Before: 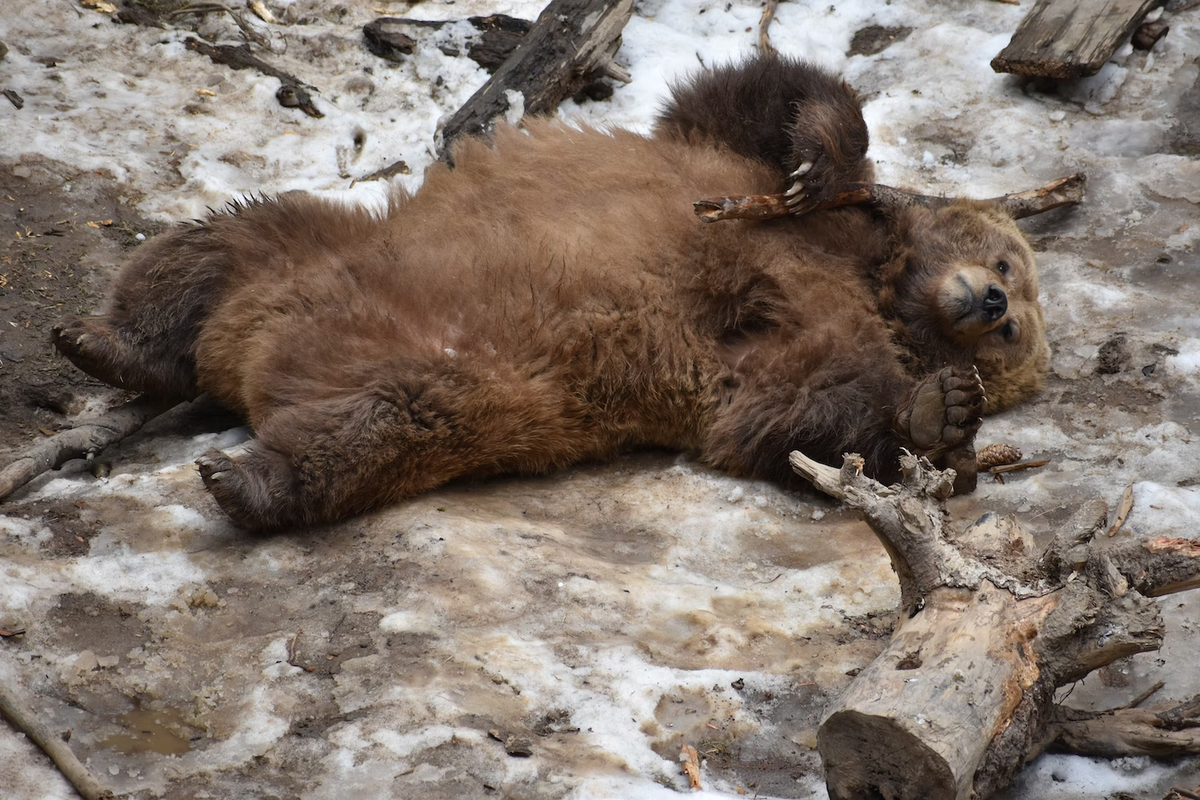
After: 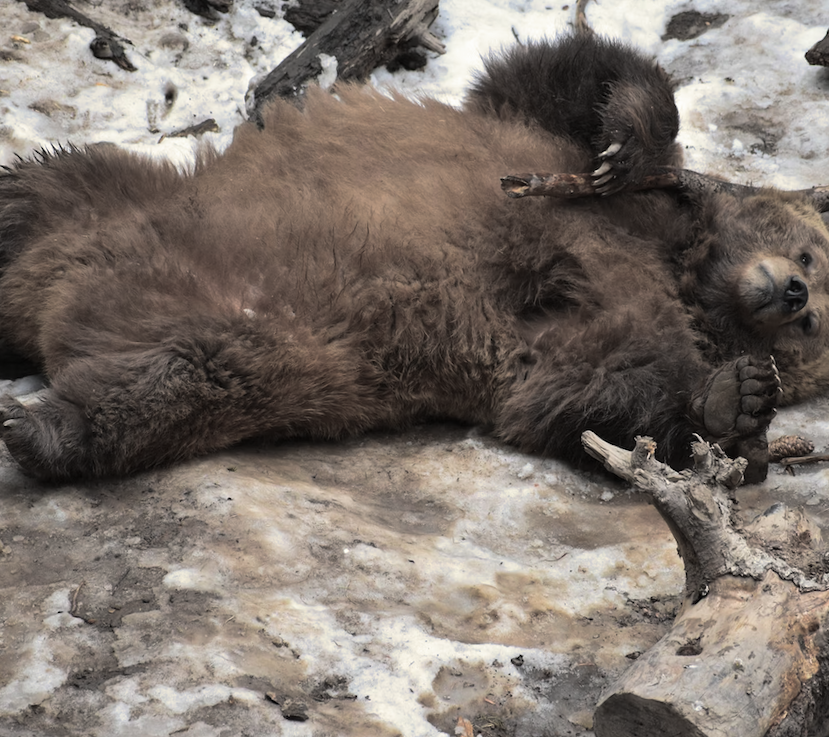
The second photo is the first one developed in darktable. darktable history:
crop and rotate: angle -3.27°, left 14.277%, top 0.028%, right 10.766%, bottom 0.028%
split-toning: shadows › hue 43.2°, shadows › saturation 0, highlights › hue 50.4°, highlights › saturation 1
